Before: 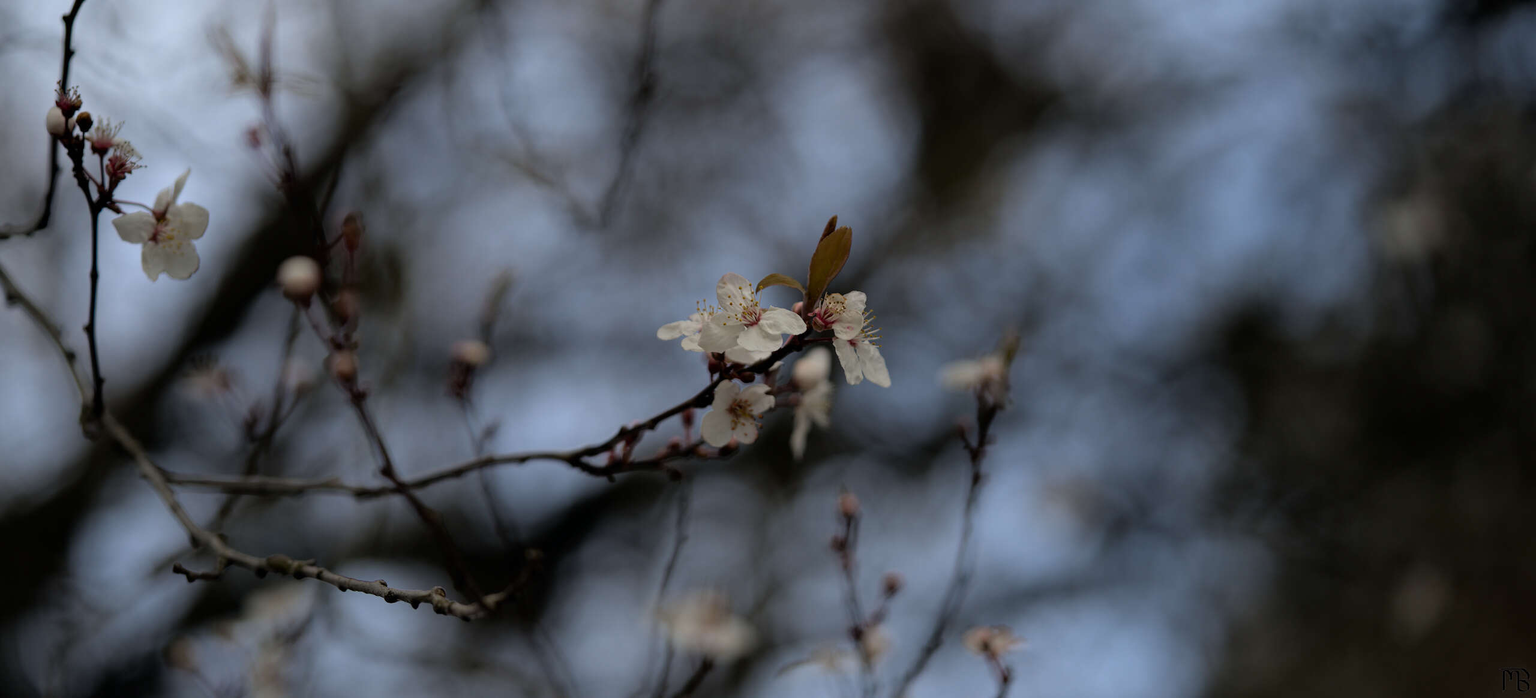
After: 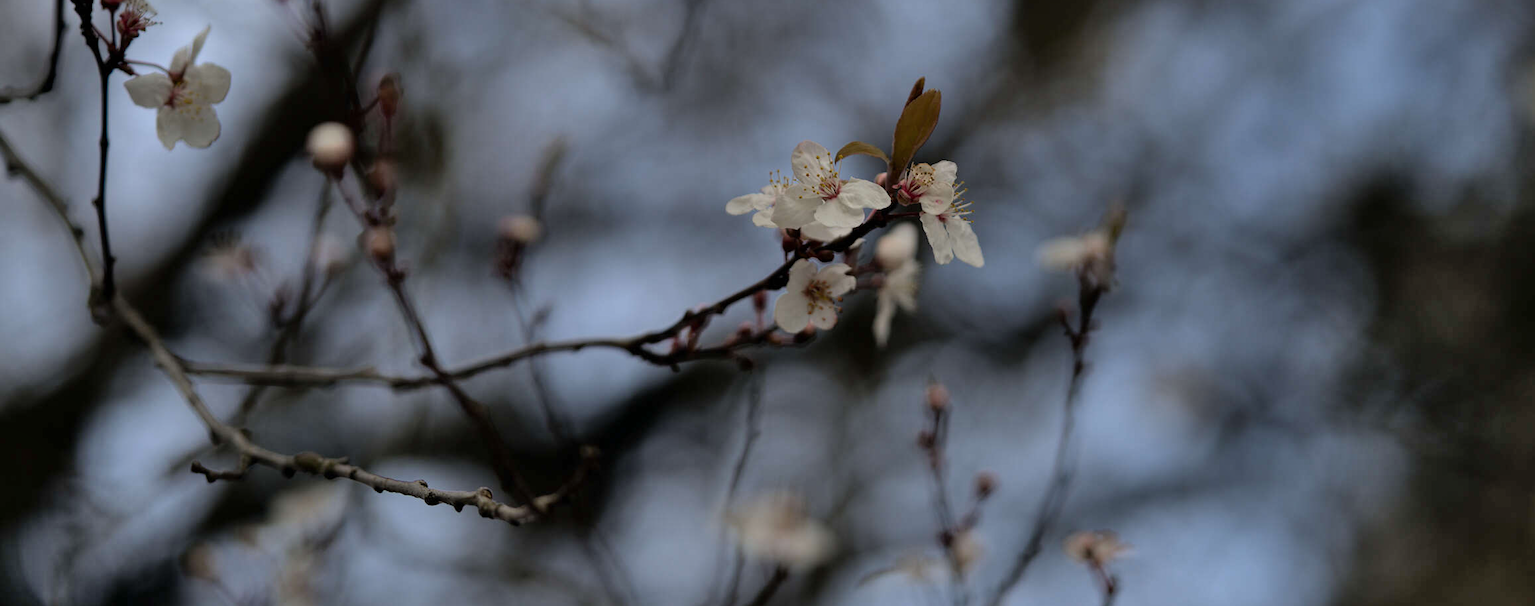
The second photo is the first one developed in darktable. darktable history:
shadows and highlights: soften with gaussian
crop: top 20.916%, right 9.437%, bottom 0.316%
